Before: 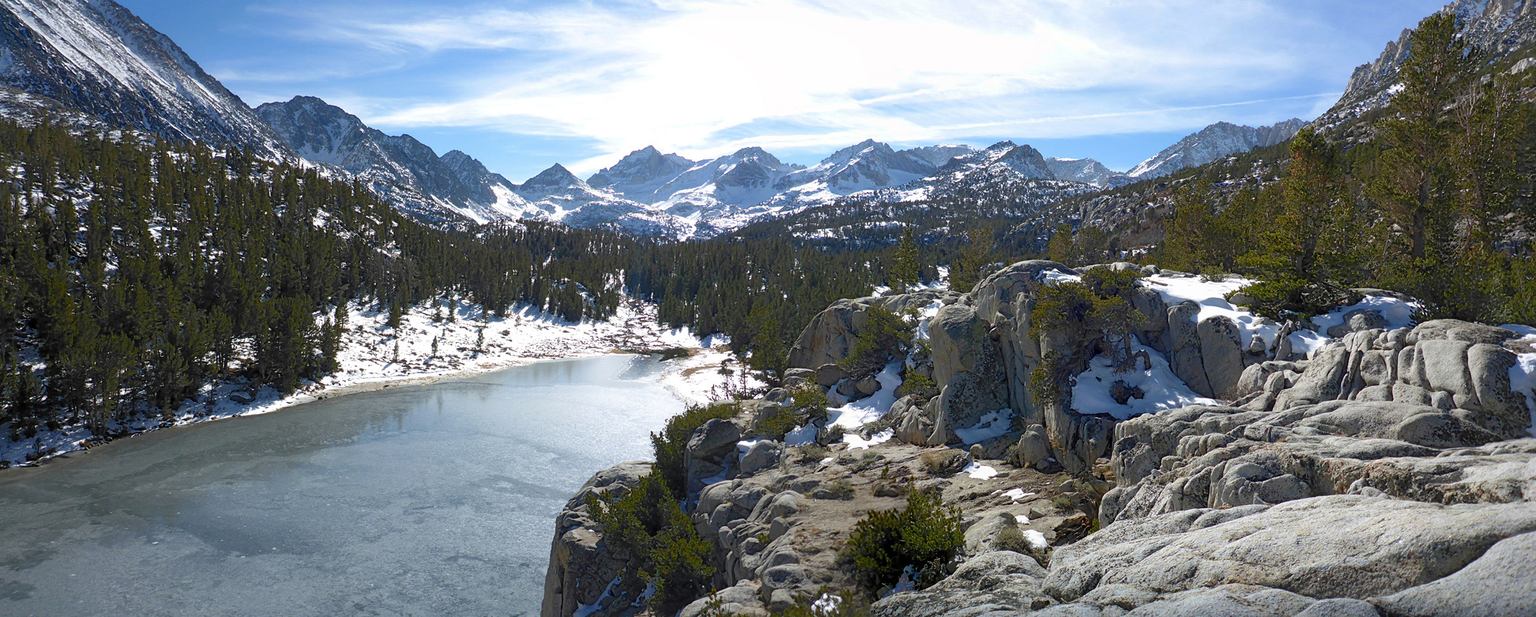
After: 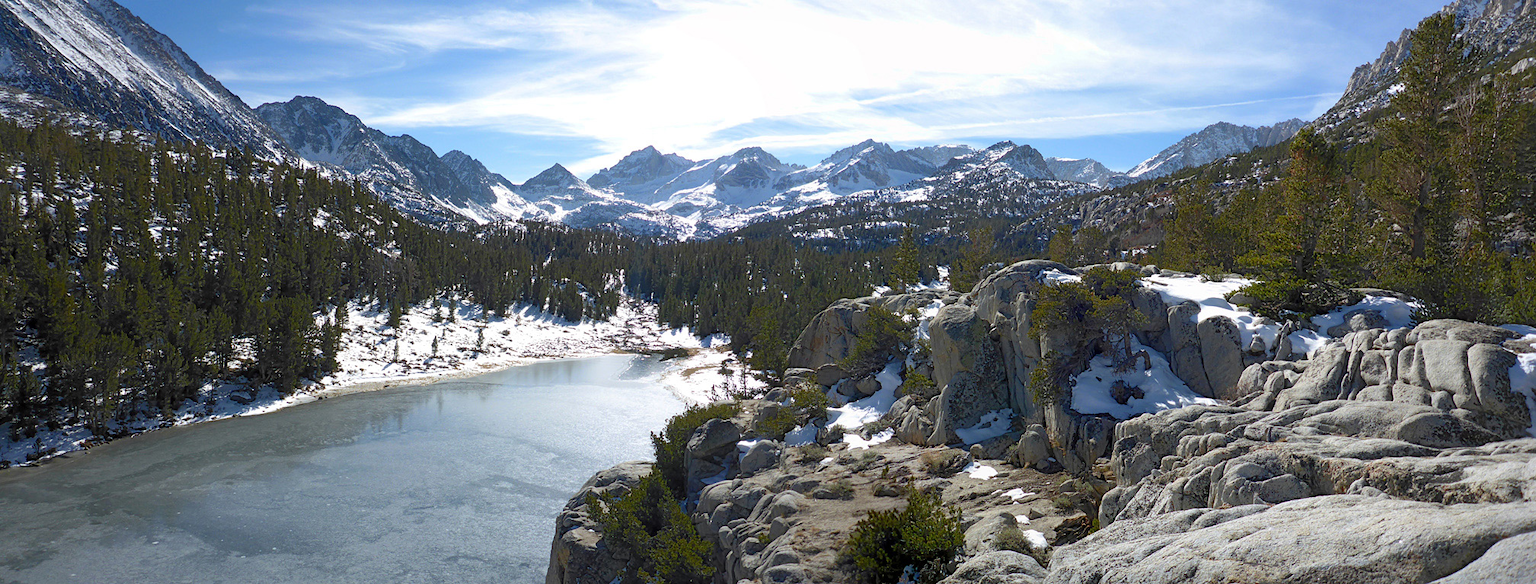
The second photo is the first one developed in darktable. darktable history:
crop and rotate: top 0.014%, bottom 5.262%
